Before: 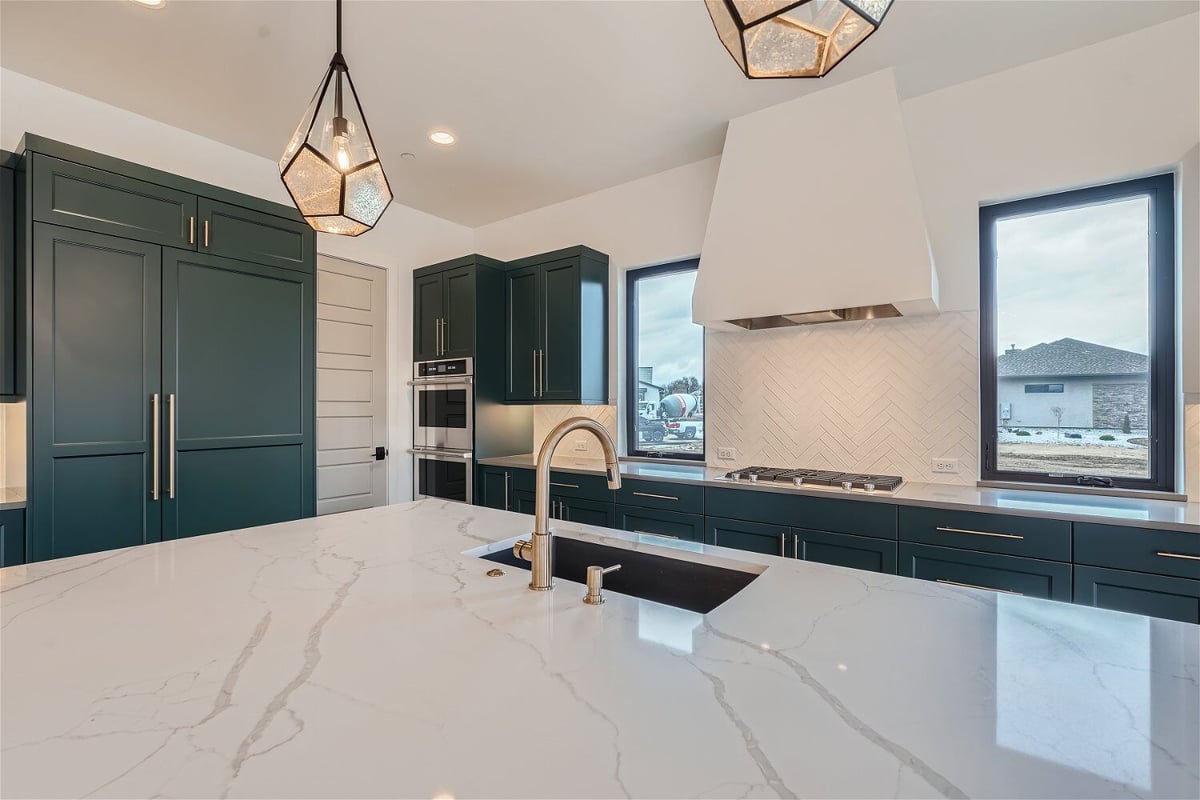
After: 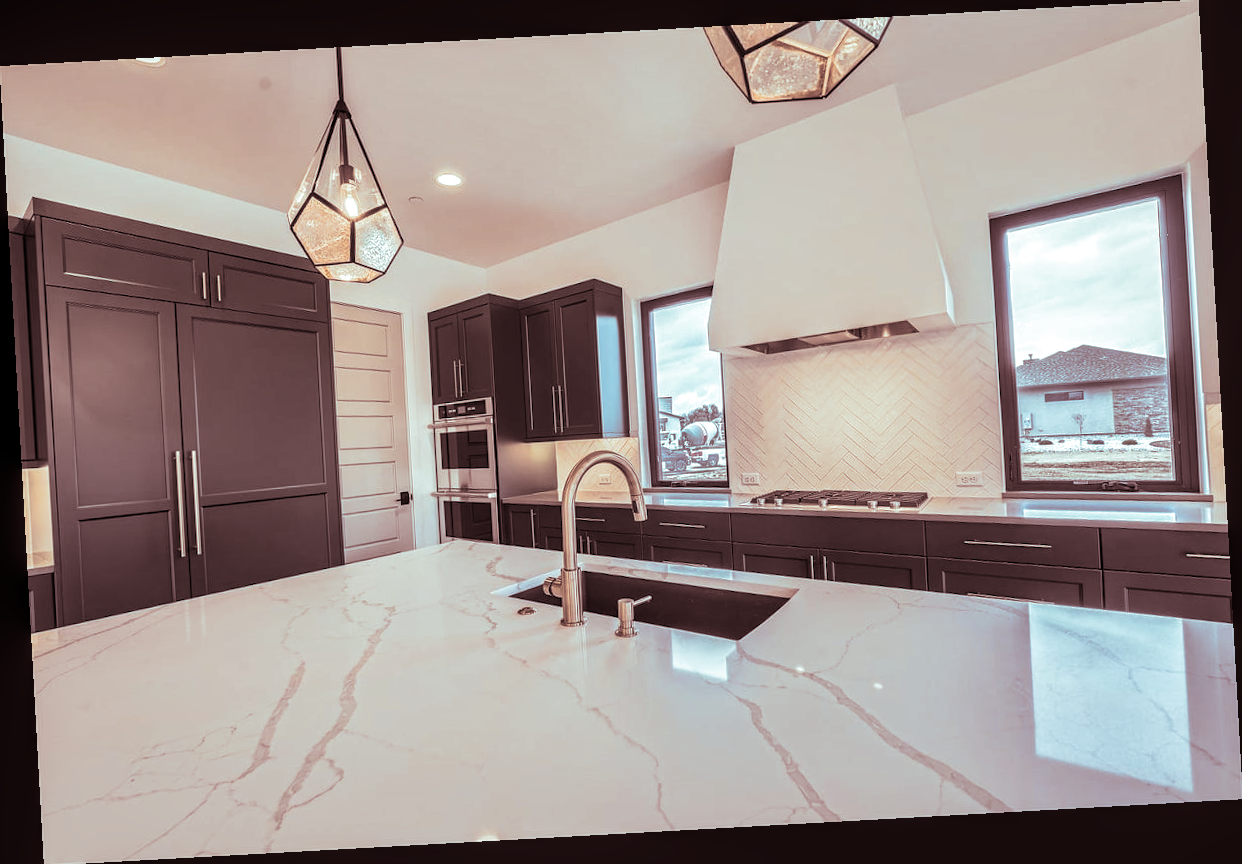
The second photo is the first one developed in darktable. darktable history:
crop: bottom 0.071%
local contrast: on, module defaults
split-toning: shadows › saturation 0.3, highlights › hue 180°, highlights › saturation 0.3, compress 0%
exposure: exposure 0.3 EV, compensate highlight preservation false
rotate and perspective: rotation -3.18°, automatic cropping off
